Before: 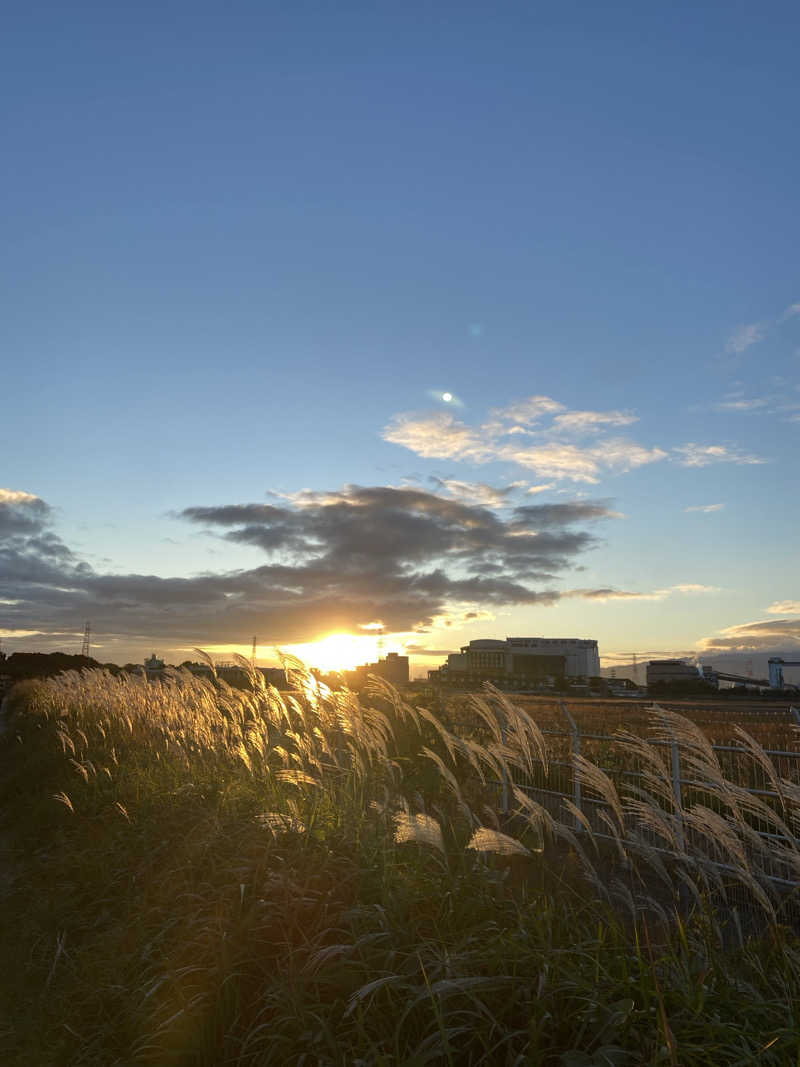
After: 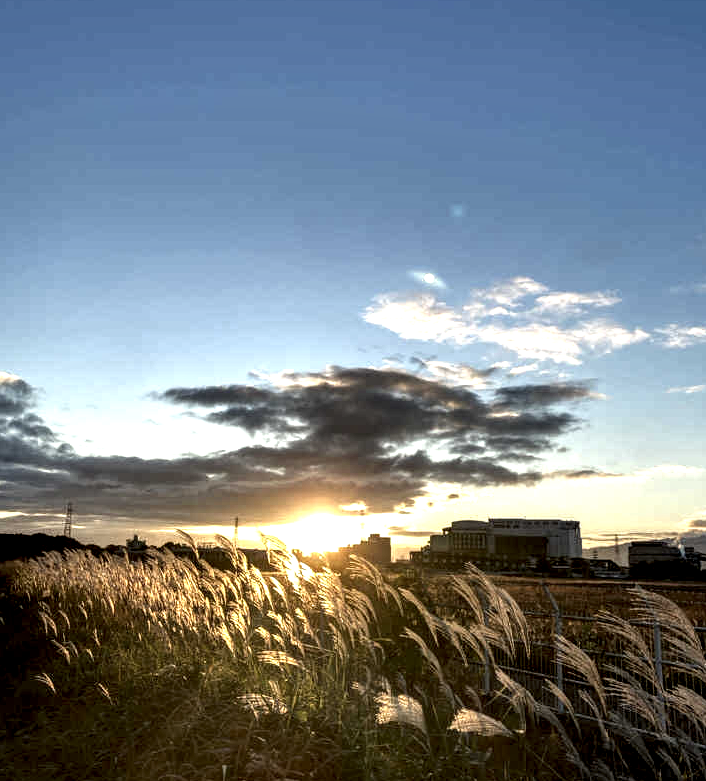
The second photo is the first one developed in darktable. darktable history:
crop and rotate: left 2.334%, top 11.203%, right 9.385%, bottom 15.518%
local contrast: shadows 158%, detail 225%
